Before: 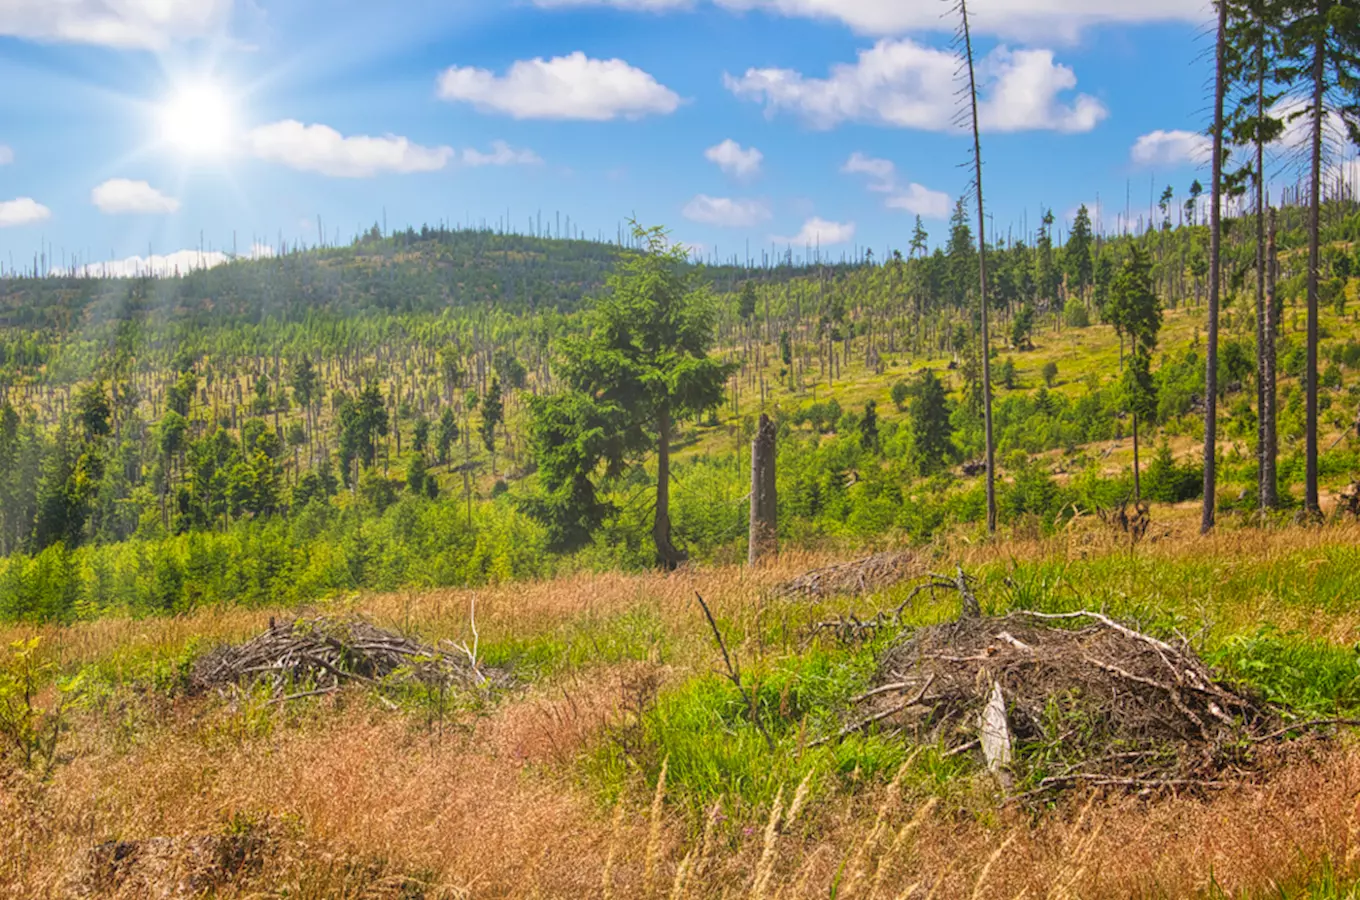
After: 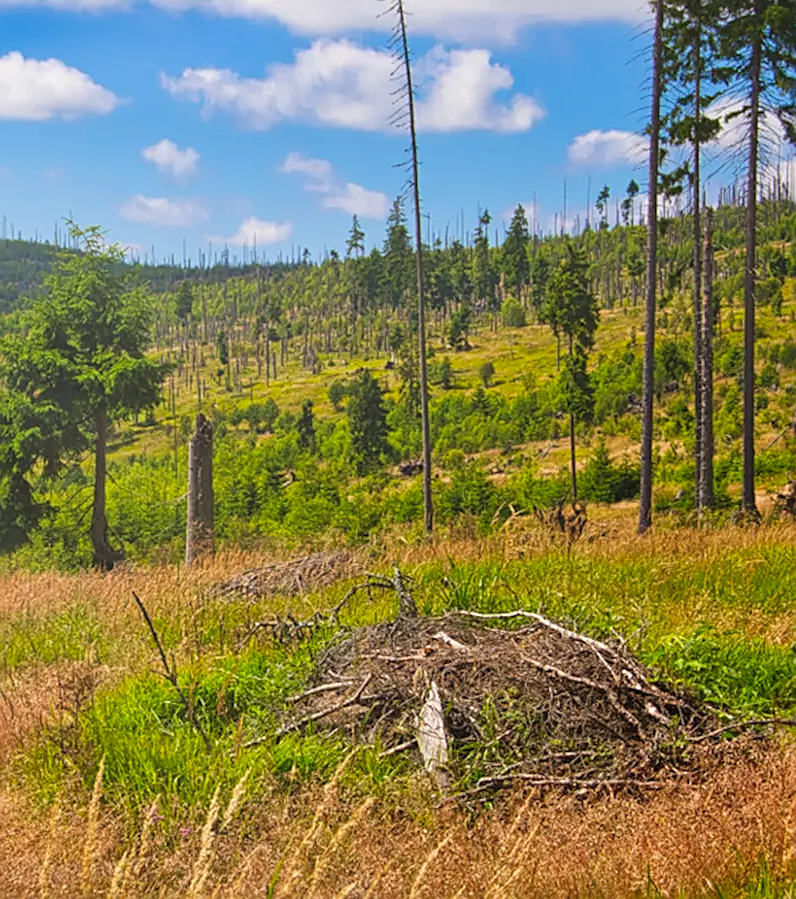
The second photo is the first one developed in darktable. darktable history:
crop: left 41.402%
sharpen: on, module defaults
vibrance: on, module defaults
